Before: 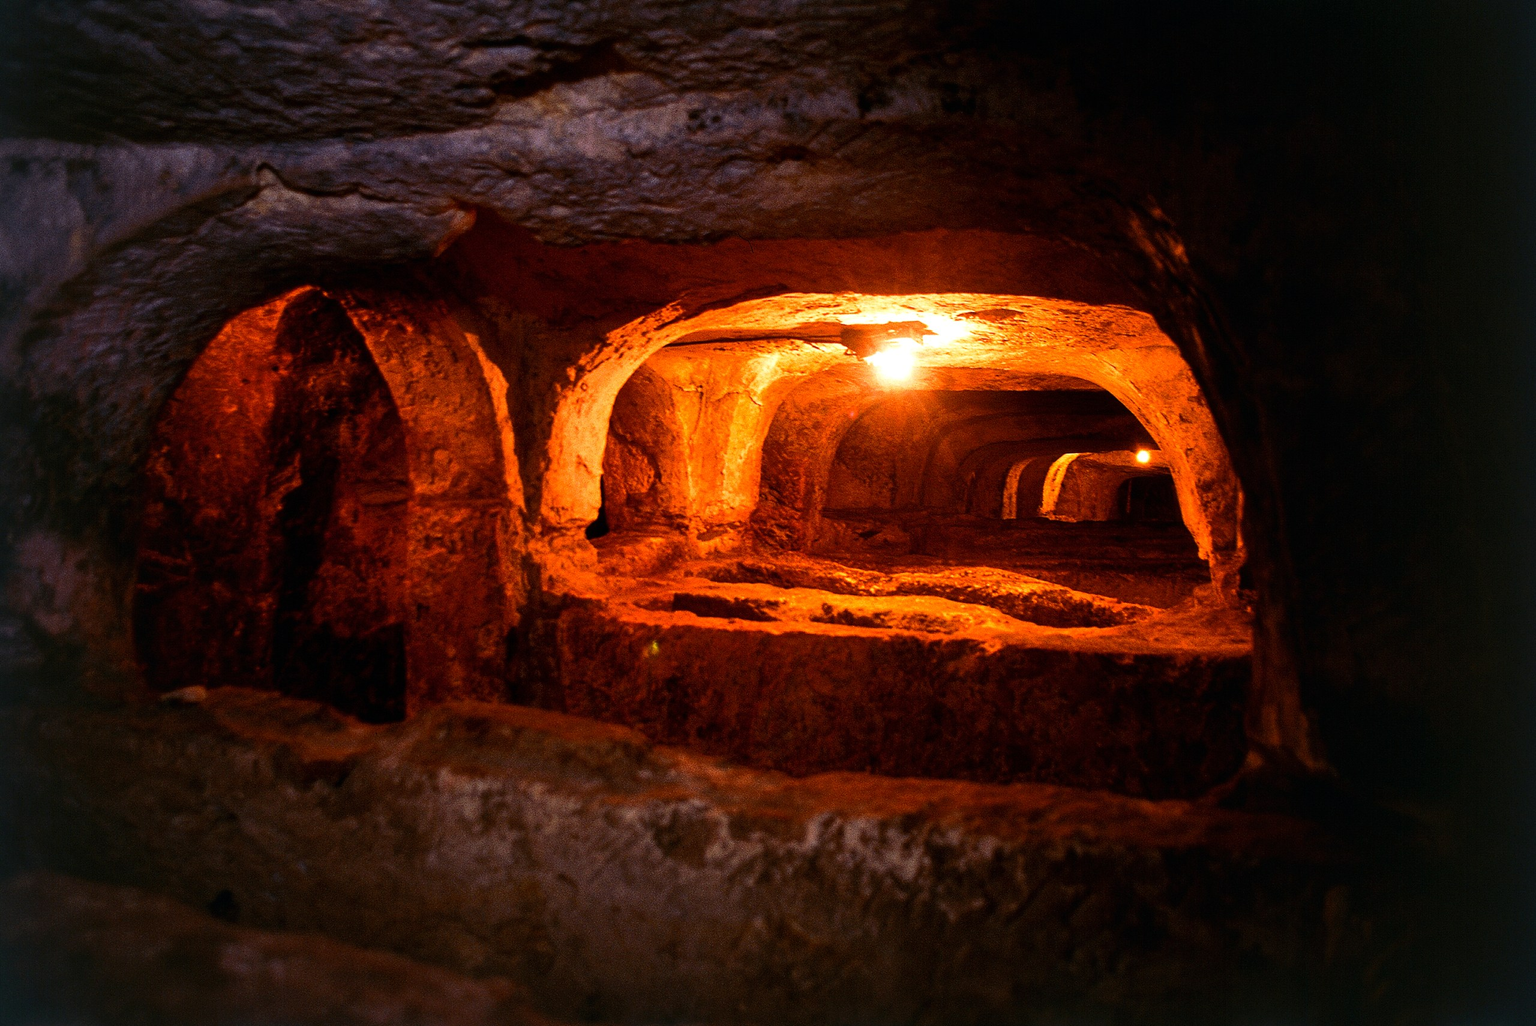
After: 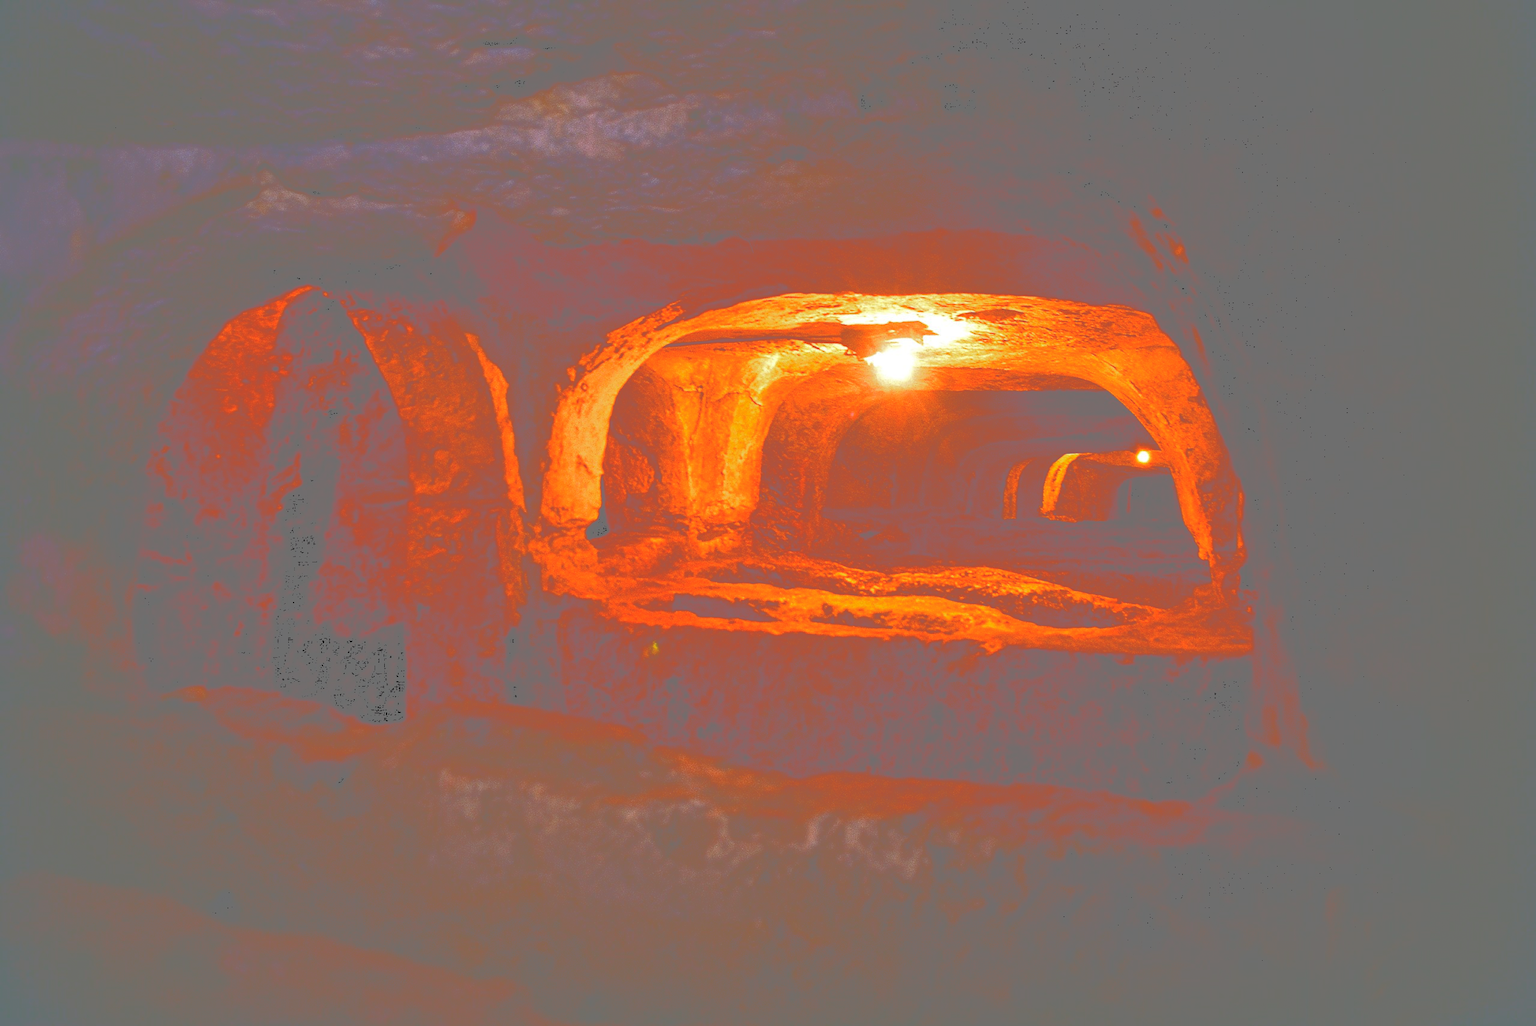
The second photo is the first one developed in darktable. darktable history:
tone curve: curves: ch0 [(0, 0) (0.003, 0.464) (0.011, 0.464) (0.025, 0.464) (0.044, 0.464) (0.069, 0.464) (0.1, 0.463) (0.136, 0.463) (0.177, 0.464) (0.224, 0.469) (0.277, 0.482) (0.335, 0.501) (0.399, 0.53) (0.468, 0.567) (0.543, 0.61) (0.623, 0.663) (0.709, 0.718) (0.801, 0.779) (0.898, 0.842) (1, 1)], color space Lab, independent channels, preserve colors none
